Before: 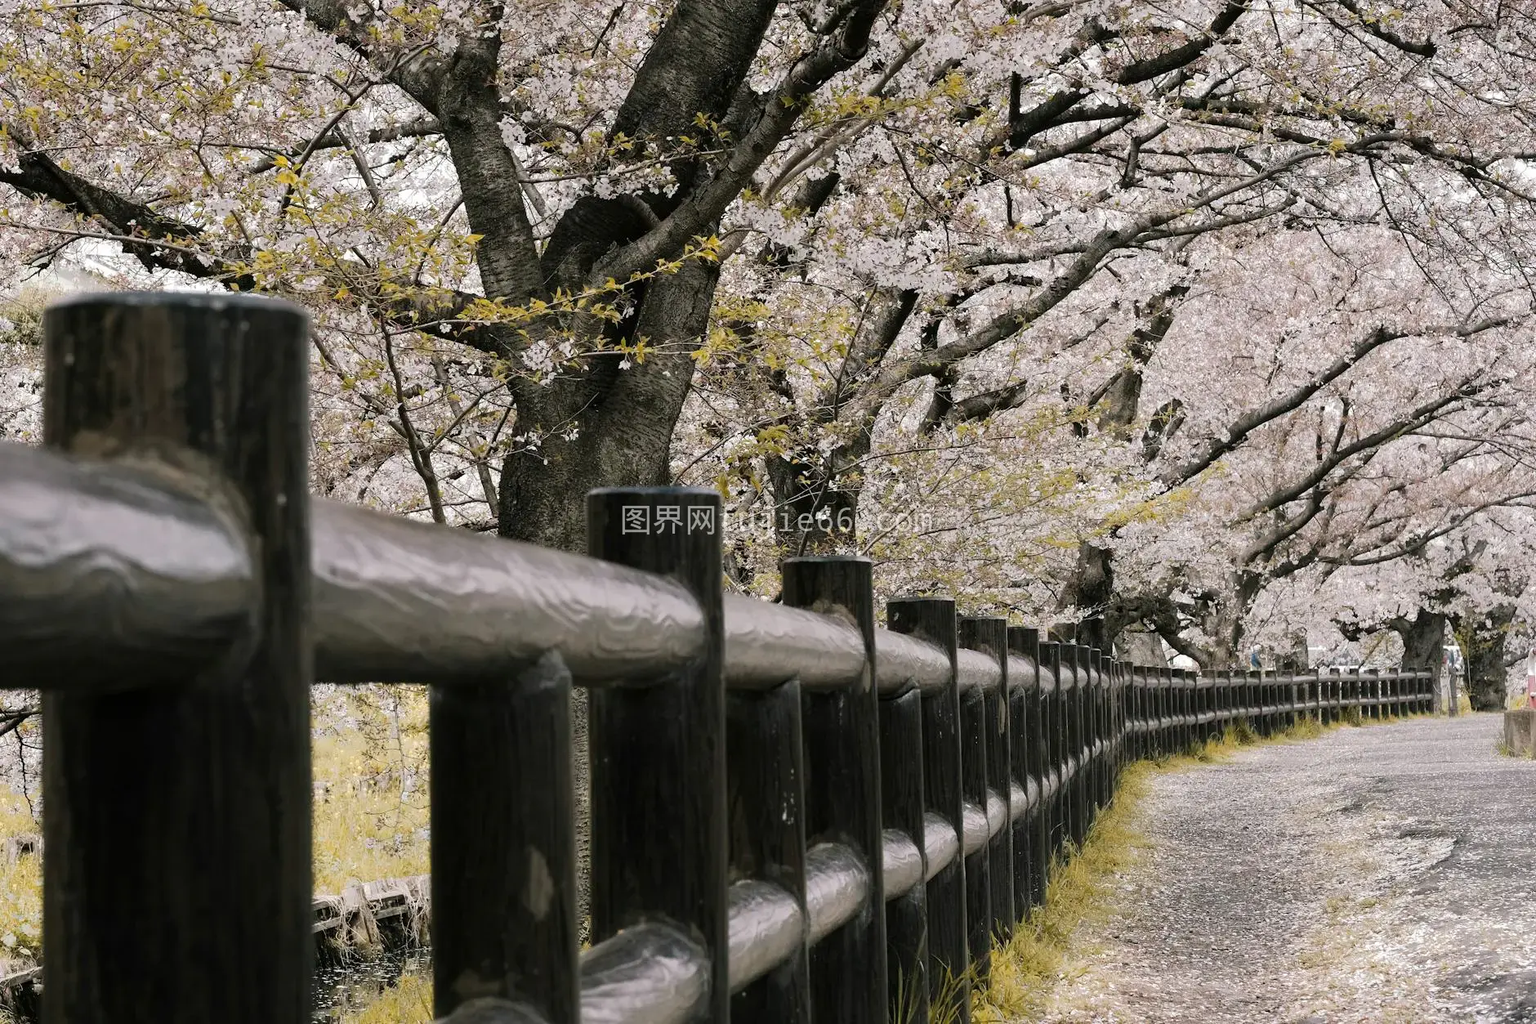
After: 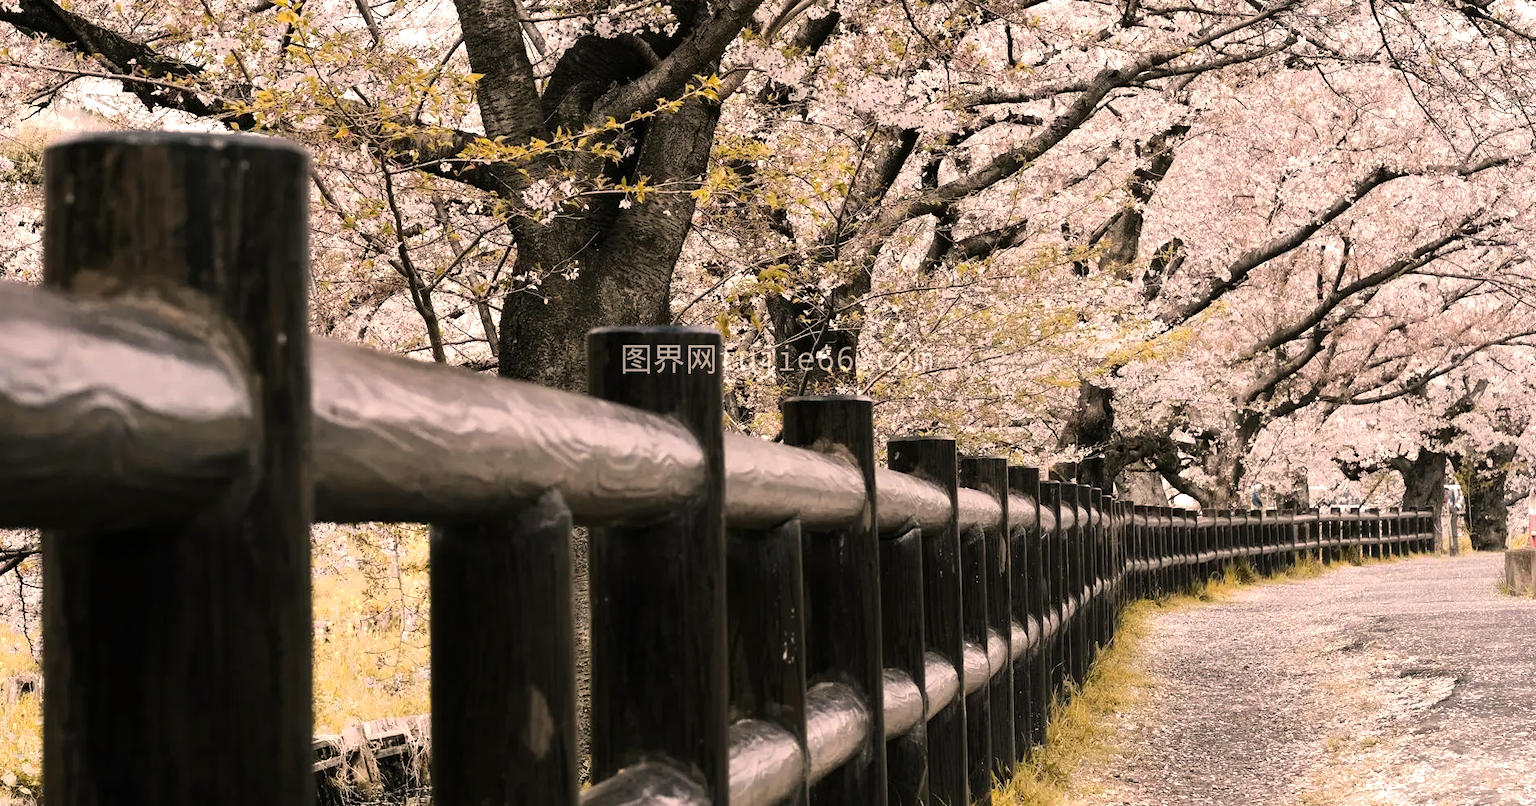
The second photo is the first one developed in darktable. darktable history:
tone equalizer: -8 EV -0.417 EV, -7 EV -0.389 EV, -6 EV -0.333 EV, -5 EV -0.222 EV, -3 EV 0.222 EV, -2 EV 0.333 EV, -1 EV 0.389 EV, +0 EV 0.417 EV, edges refinement/feathering 500, mask exposure compensation -1.57 EV, preserve details no
crop and rotate: top 15.774%, bottom 5.506%
white balance: red 1.127, blue 0.943
